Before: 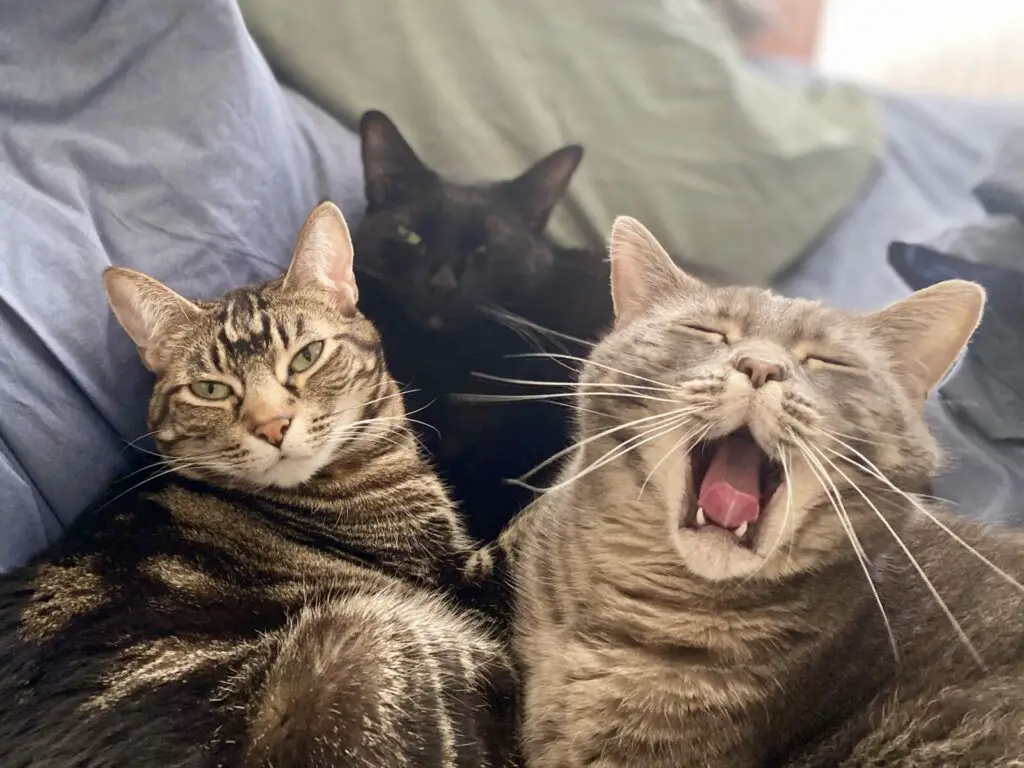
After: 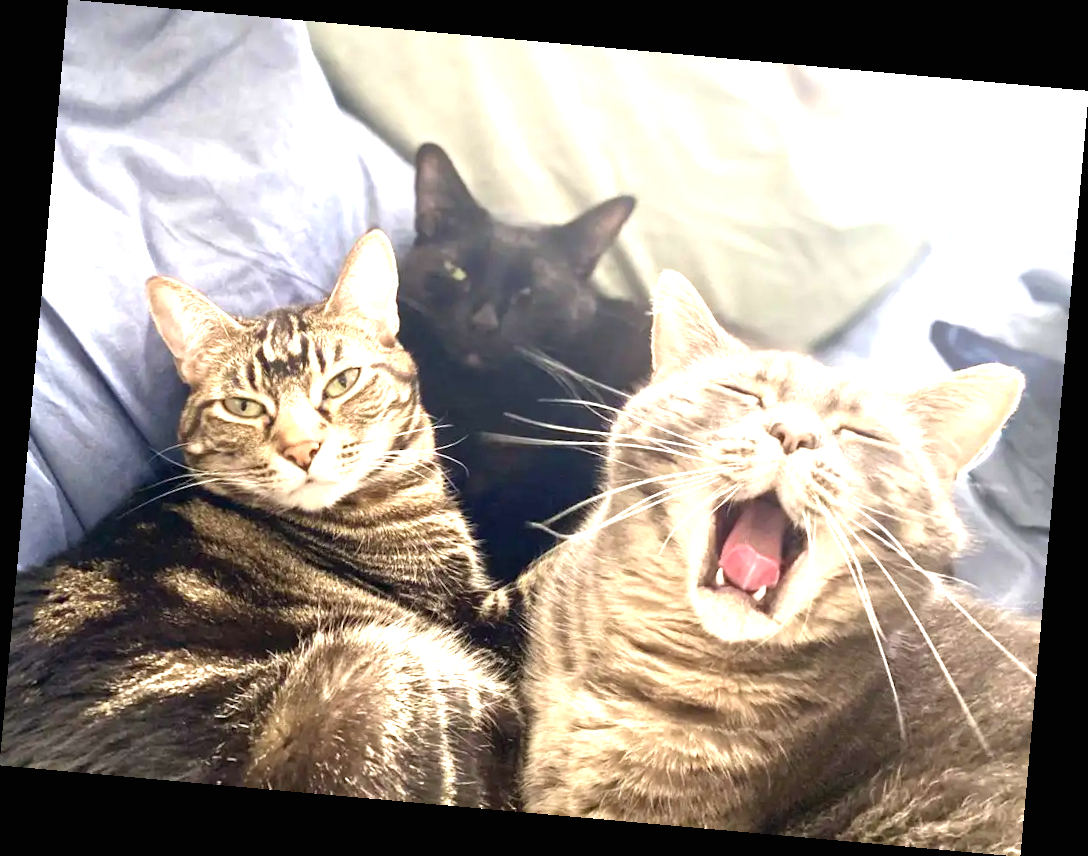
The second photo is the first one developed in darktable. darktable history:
rotate and perspective: rotation 5.12°, automatic cropping off
sharpen: radius 2.883, amount 0.868, threshold 47.523
exposure: black level correction 0, exposure 1.5 EV, compensate exposure bias true, compensate highlight preservation false
